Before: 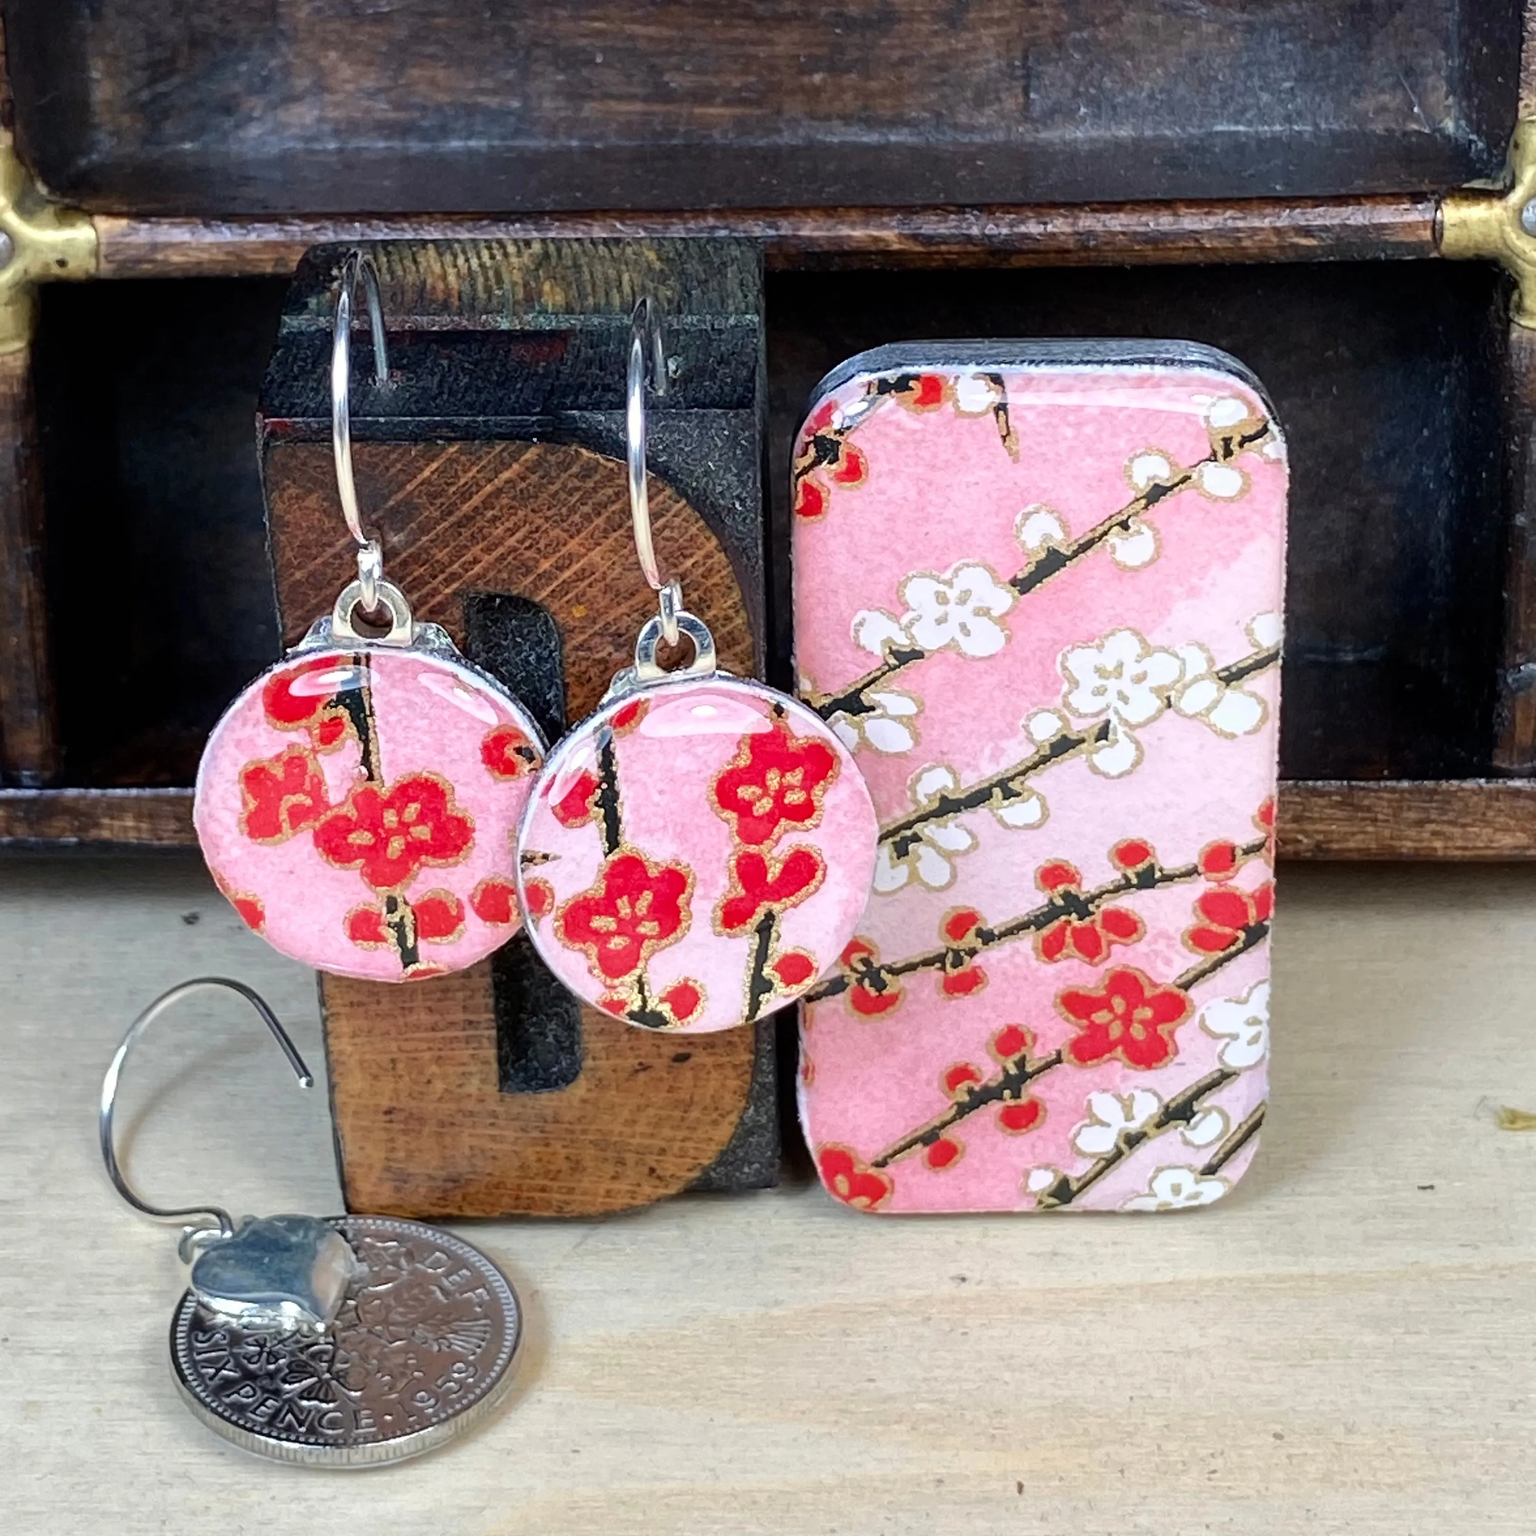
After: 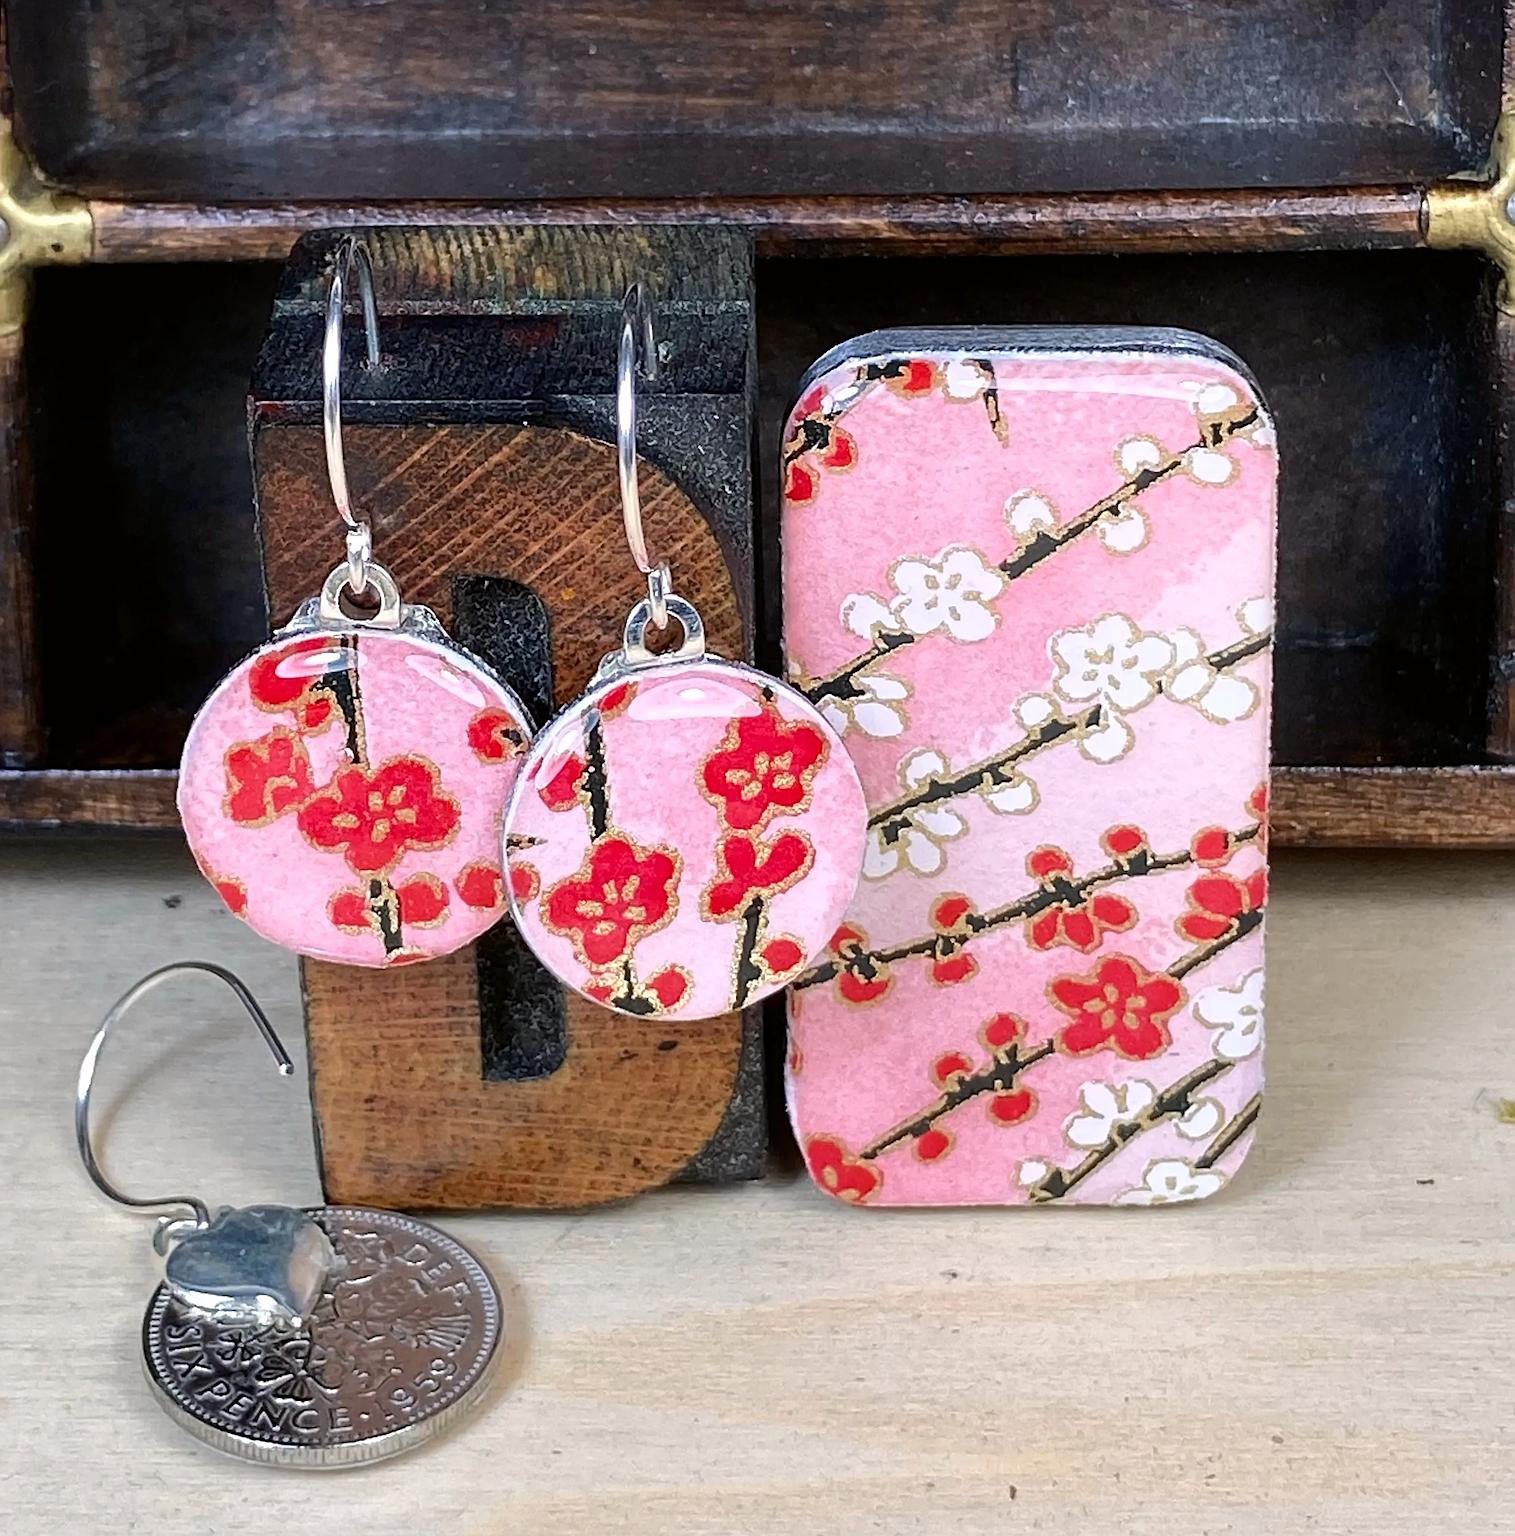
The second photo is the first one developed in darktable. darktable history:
sharpen: radius 2.676, amount 0.669
color correction: highlights a* 3.12, highlights b* -1.55, shadows a* -0.101, shadows b* 2.52, saturation 0.98
rotate and perspective: rotation 0.226°, lens shift (vertical) -0.042, crop left 0.023, crop right 0.982, crop top 0.006, crop bottom 0.994
